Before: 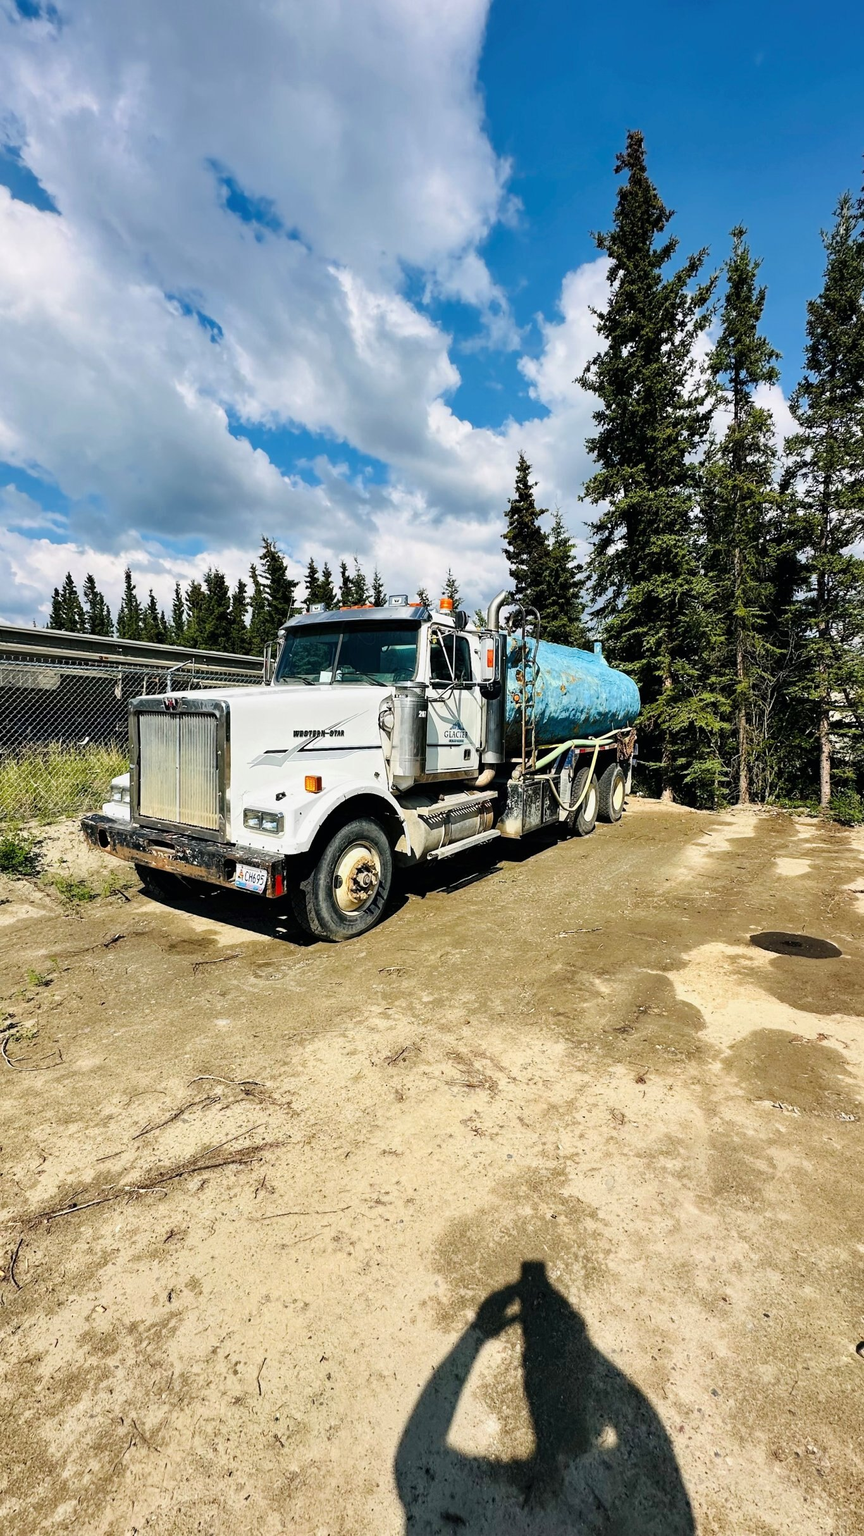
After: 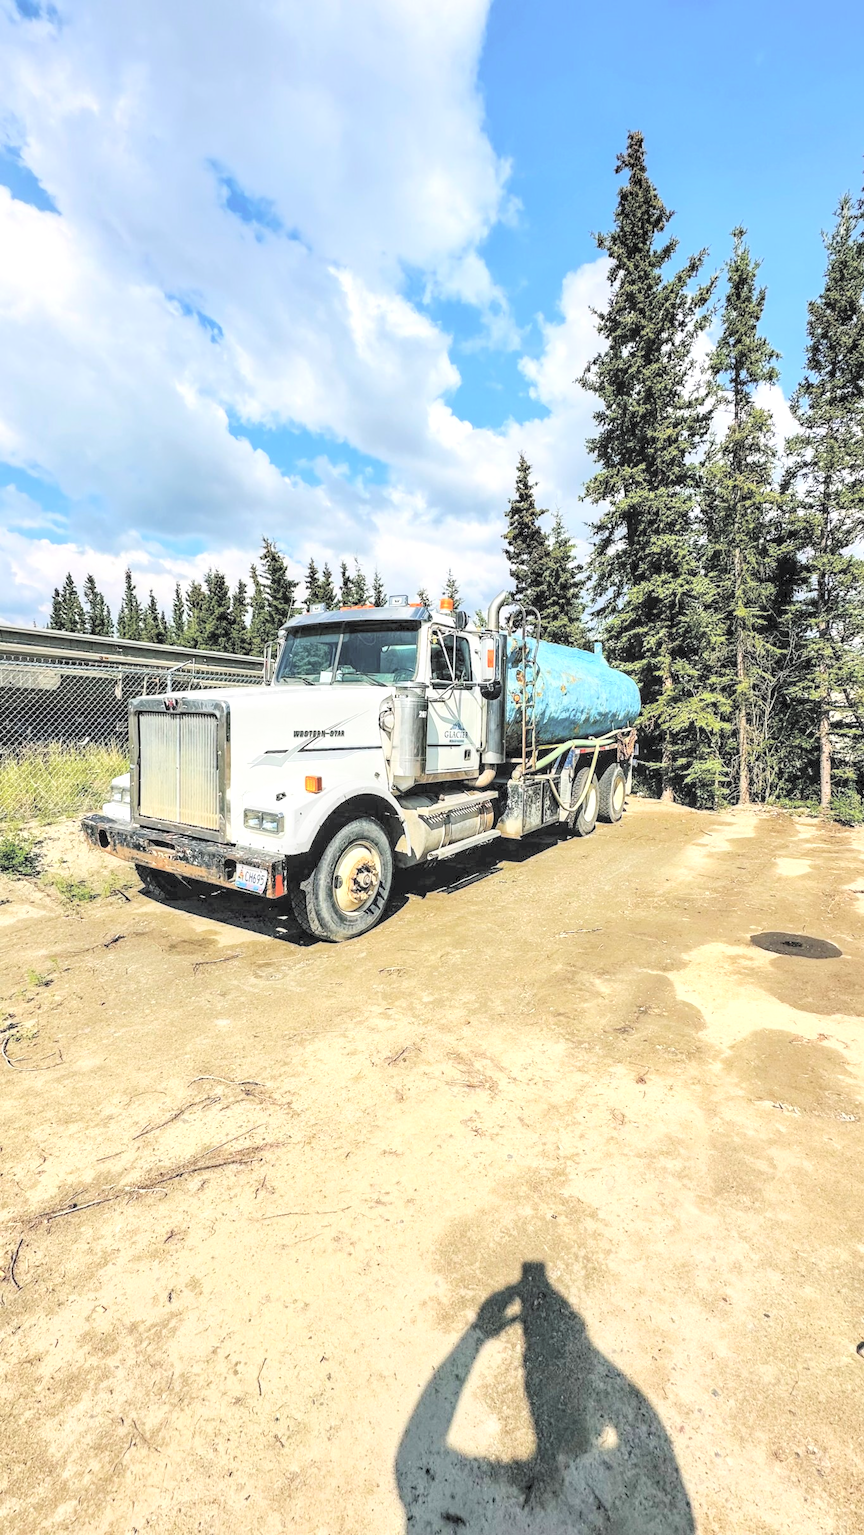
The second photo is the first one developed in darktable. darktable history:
local contrast: detail 150%
contrast brightness saturation: brightness 1
